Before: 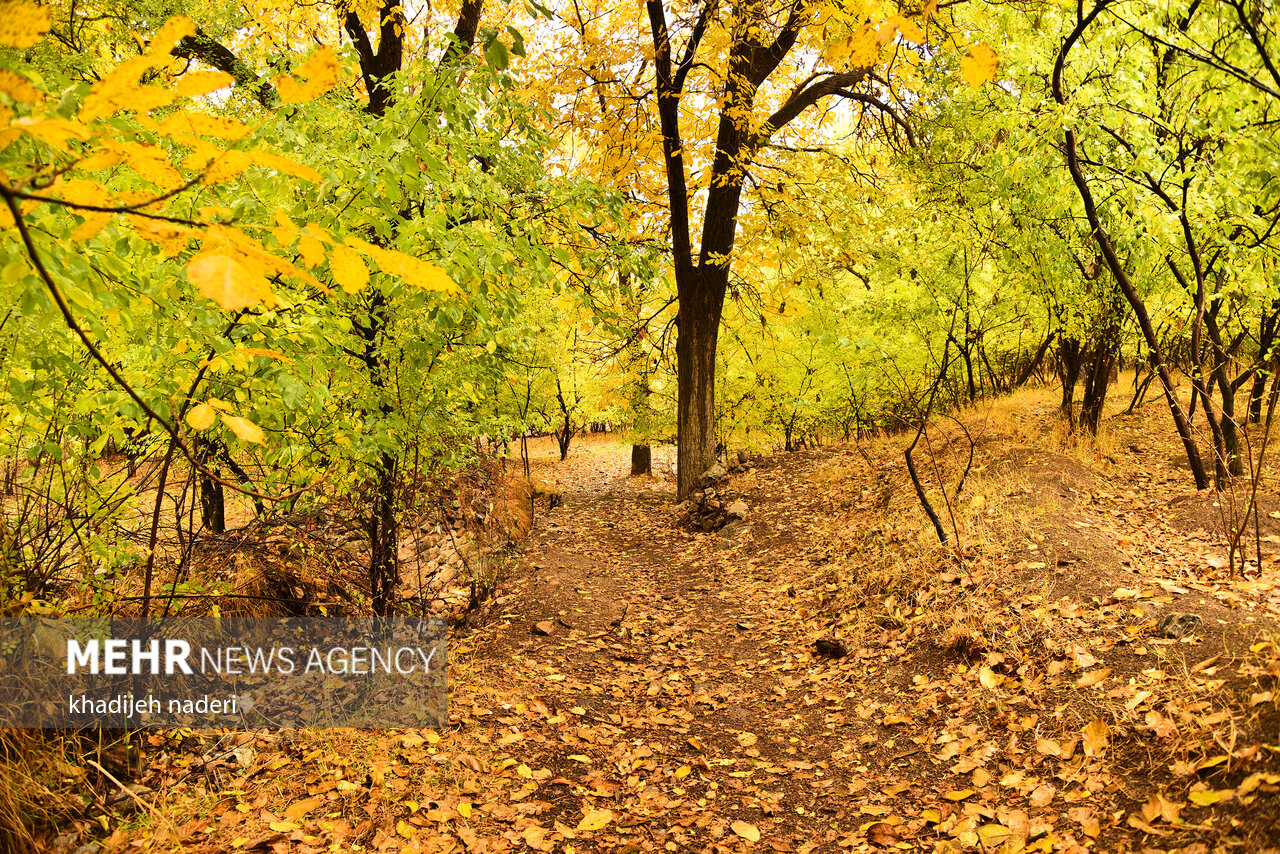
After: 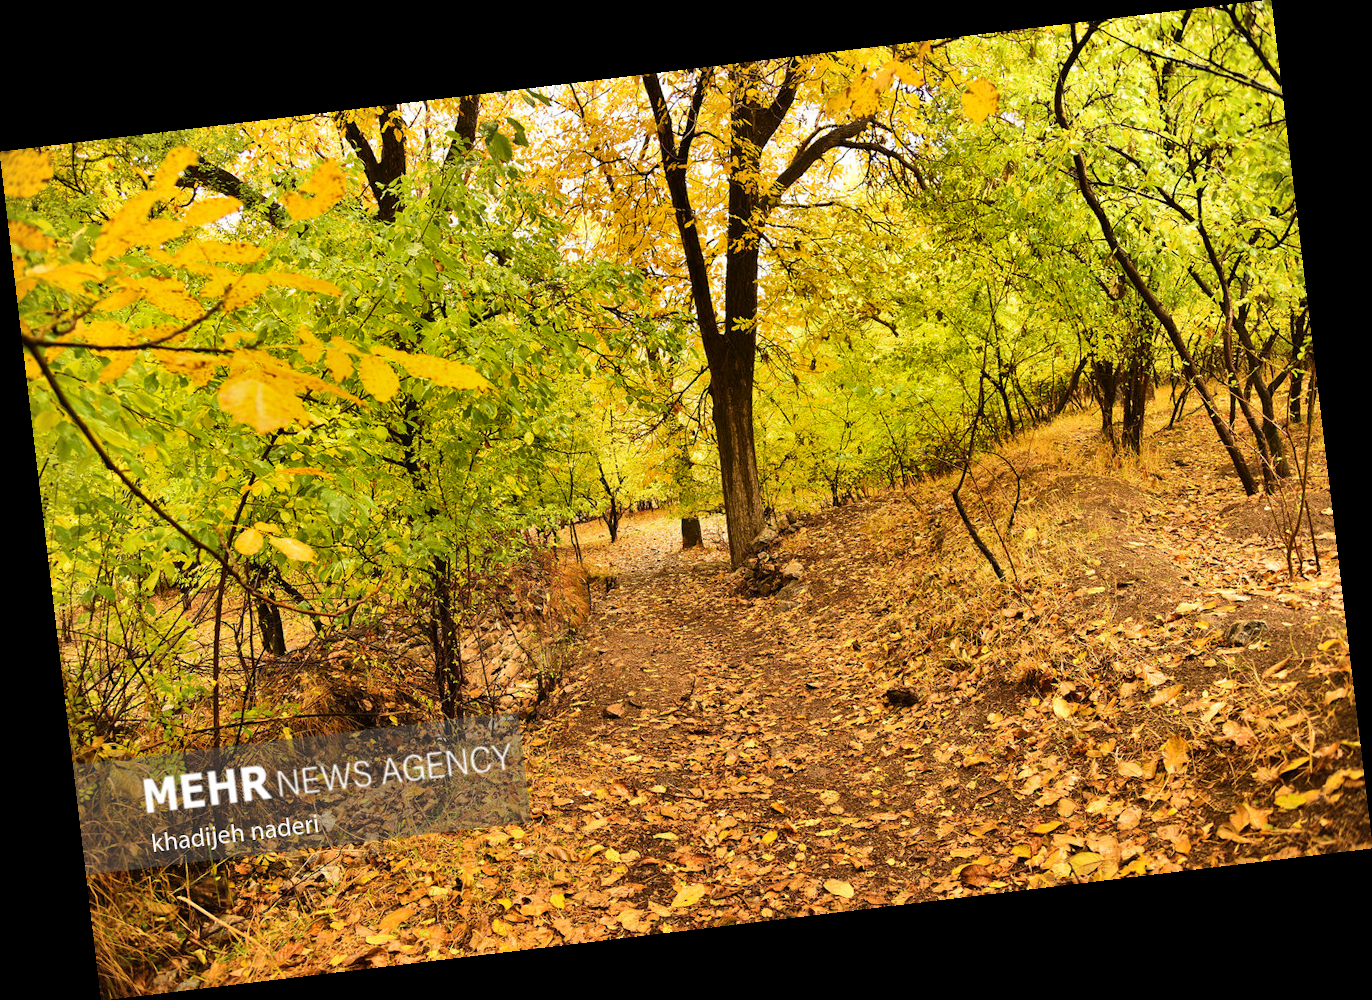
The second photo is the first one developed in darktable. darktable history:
shadows and highlights: shadows 24.5, highlights -78.15, soften with gaussian
rotate and perspective: rotation -6.83°, automatic cropping off
